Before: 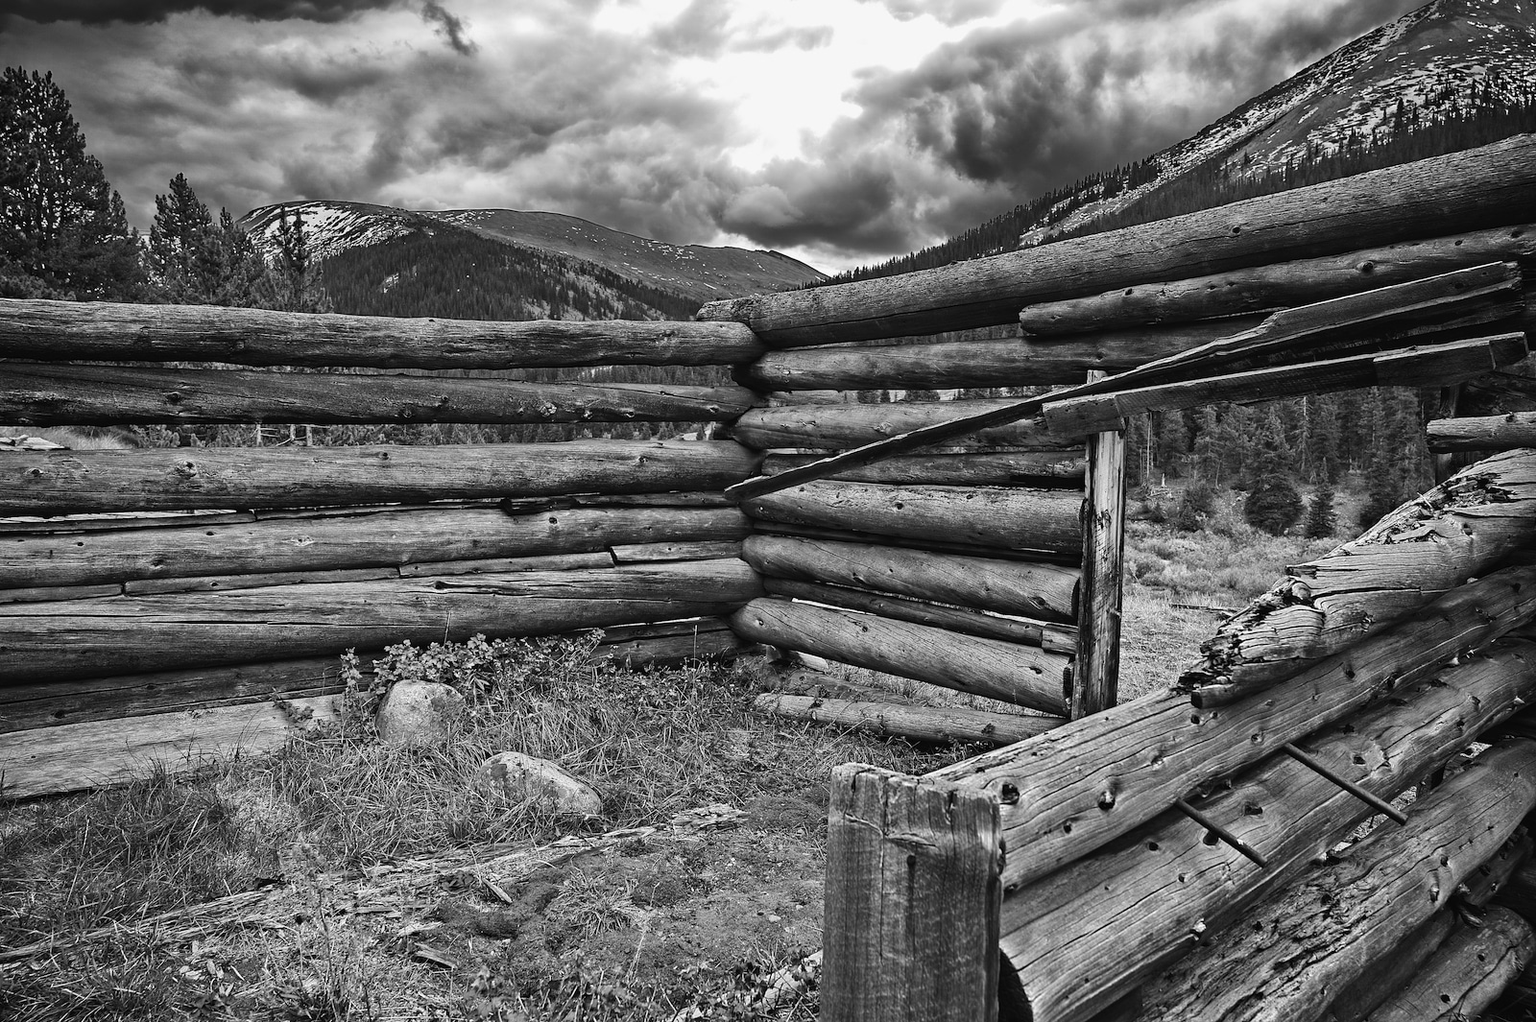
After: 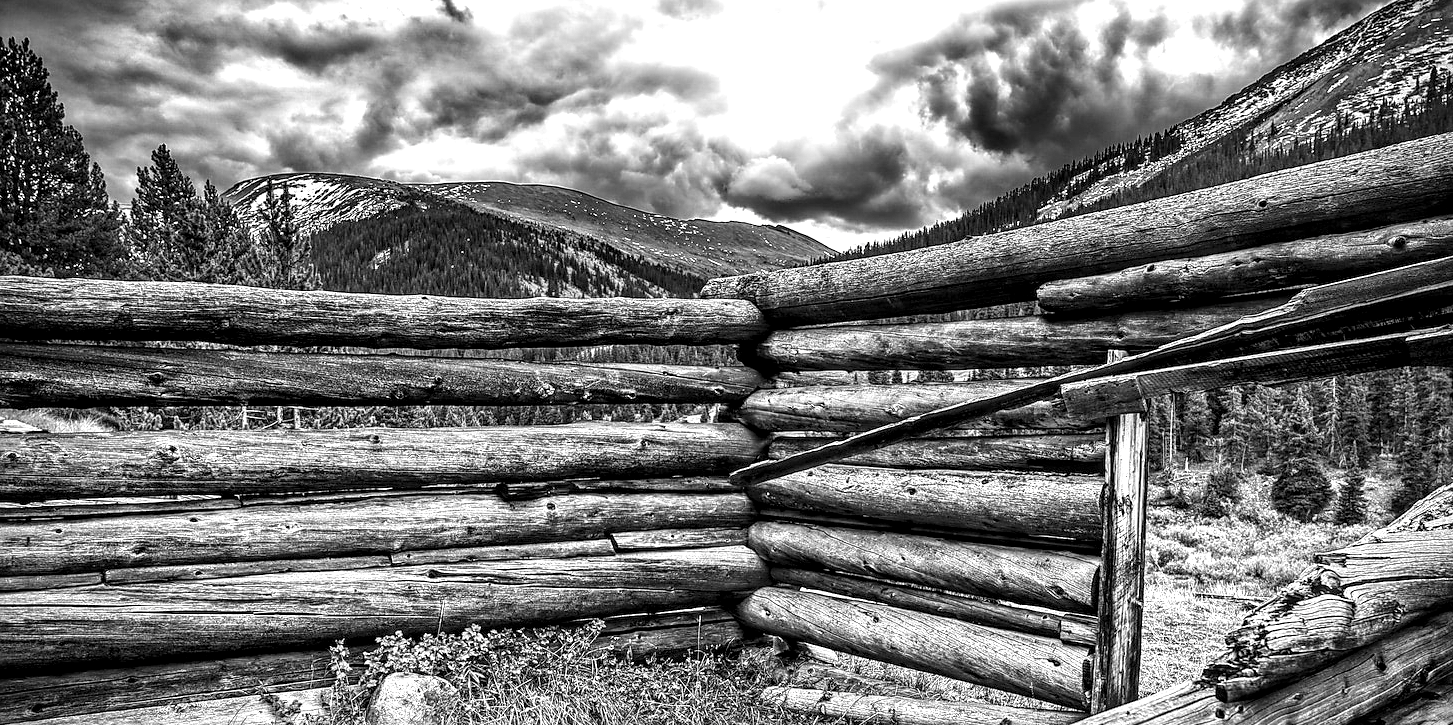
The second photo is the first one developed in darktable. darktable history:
exposure: black level correction 0, exposure 0.702 EV, compensate highlight preservation false
color correction: highlights b* -0.016
local contrast: highlights 22%, detail 197%
sharpen: radius 1.823, amount 0.412, threshold 1.677
crop: left 1.615%, top 3.39%, right 7.554%, bottom 28.46%
vignetting: on, module defaults
